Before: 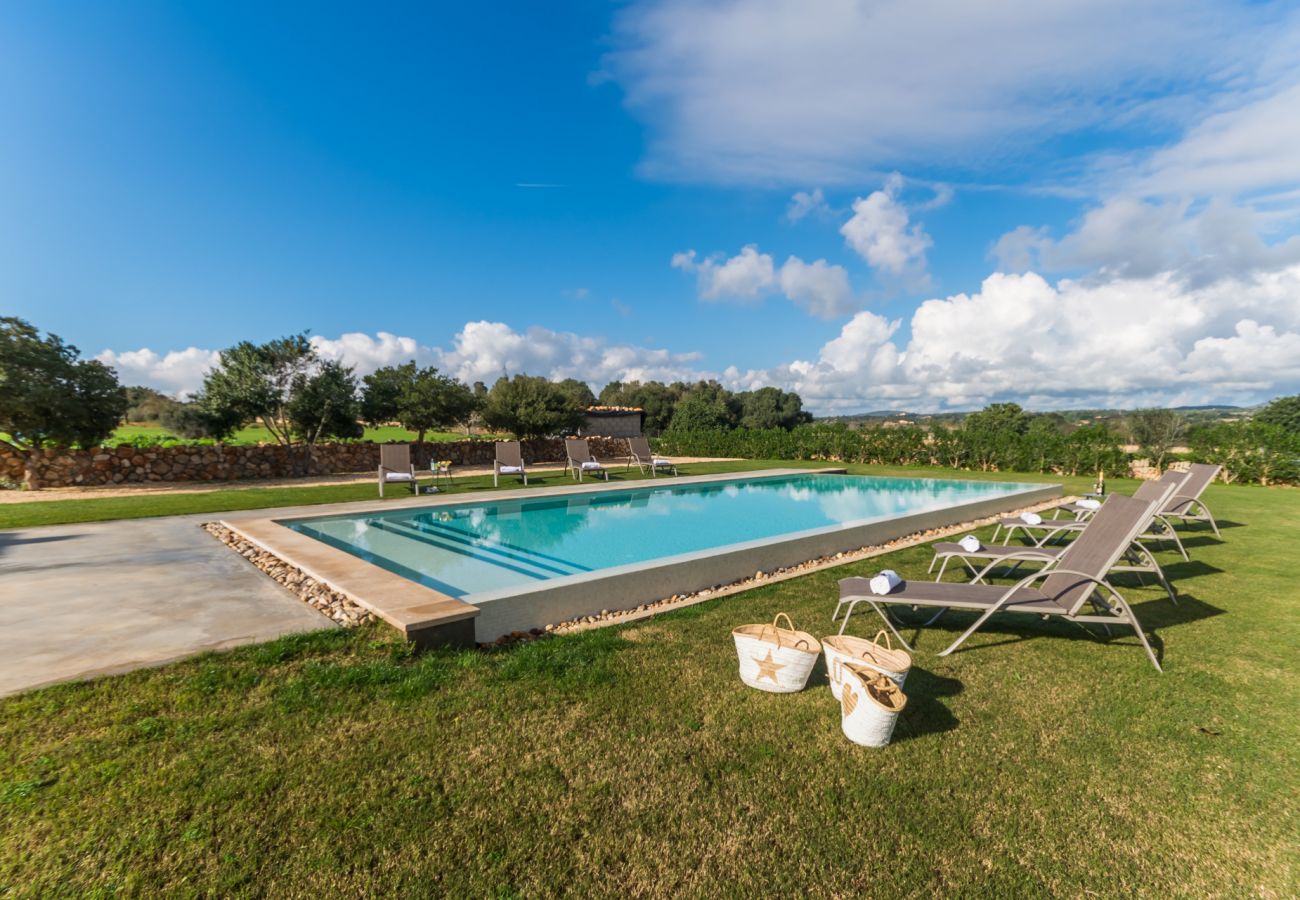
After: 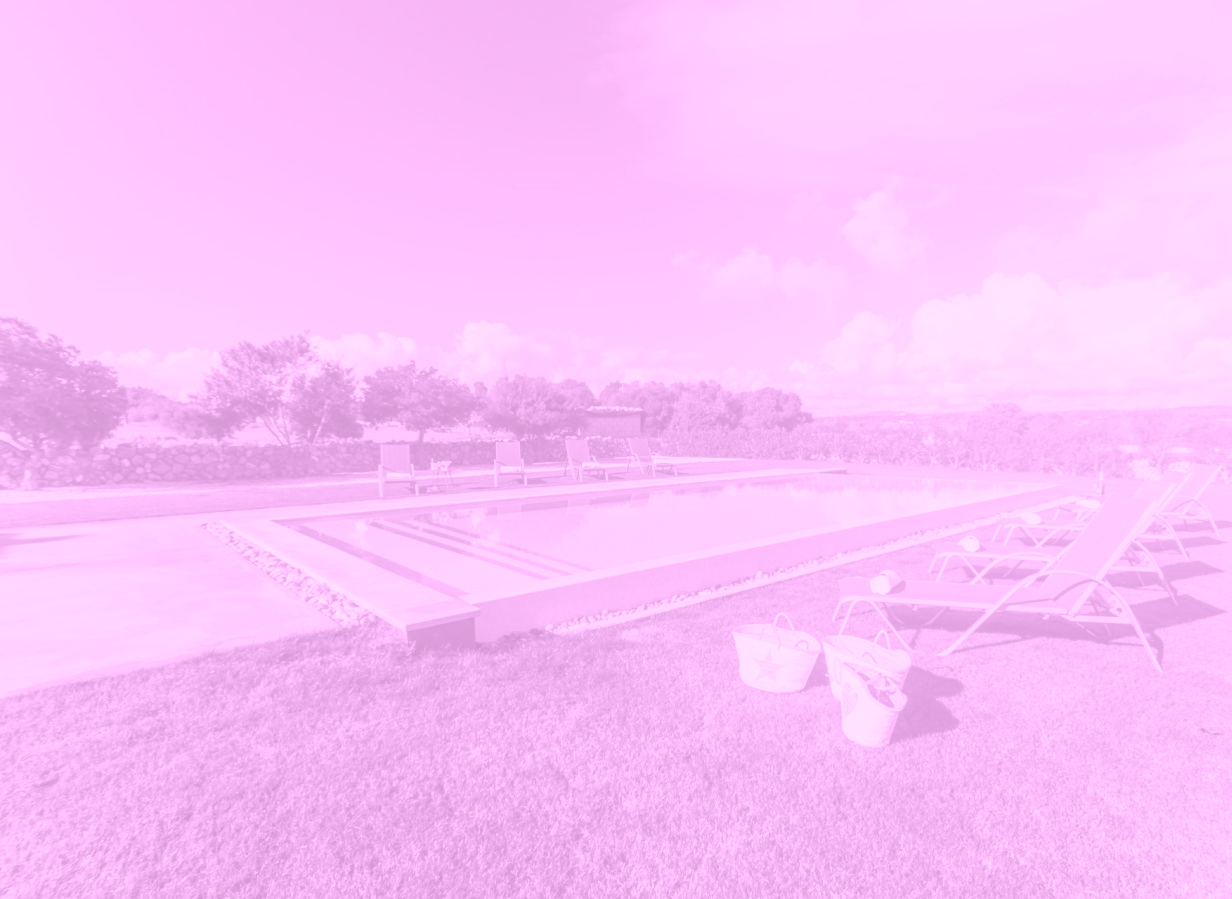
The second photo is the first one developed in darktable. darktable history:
colorize: hue 331.2°, saturation 75%, source mix 30.28%, lightness 70.52%, version 1
bloom: size 38%, threshold 95%, strength 30%
crop and rotate: right 5.167%
